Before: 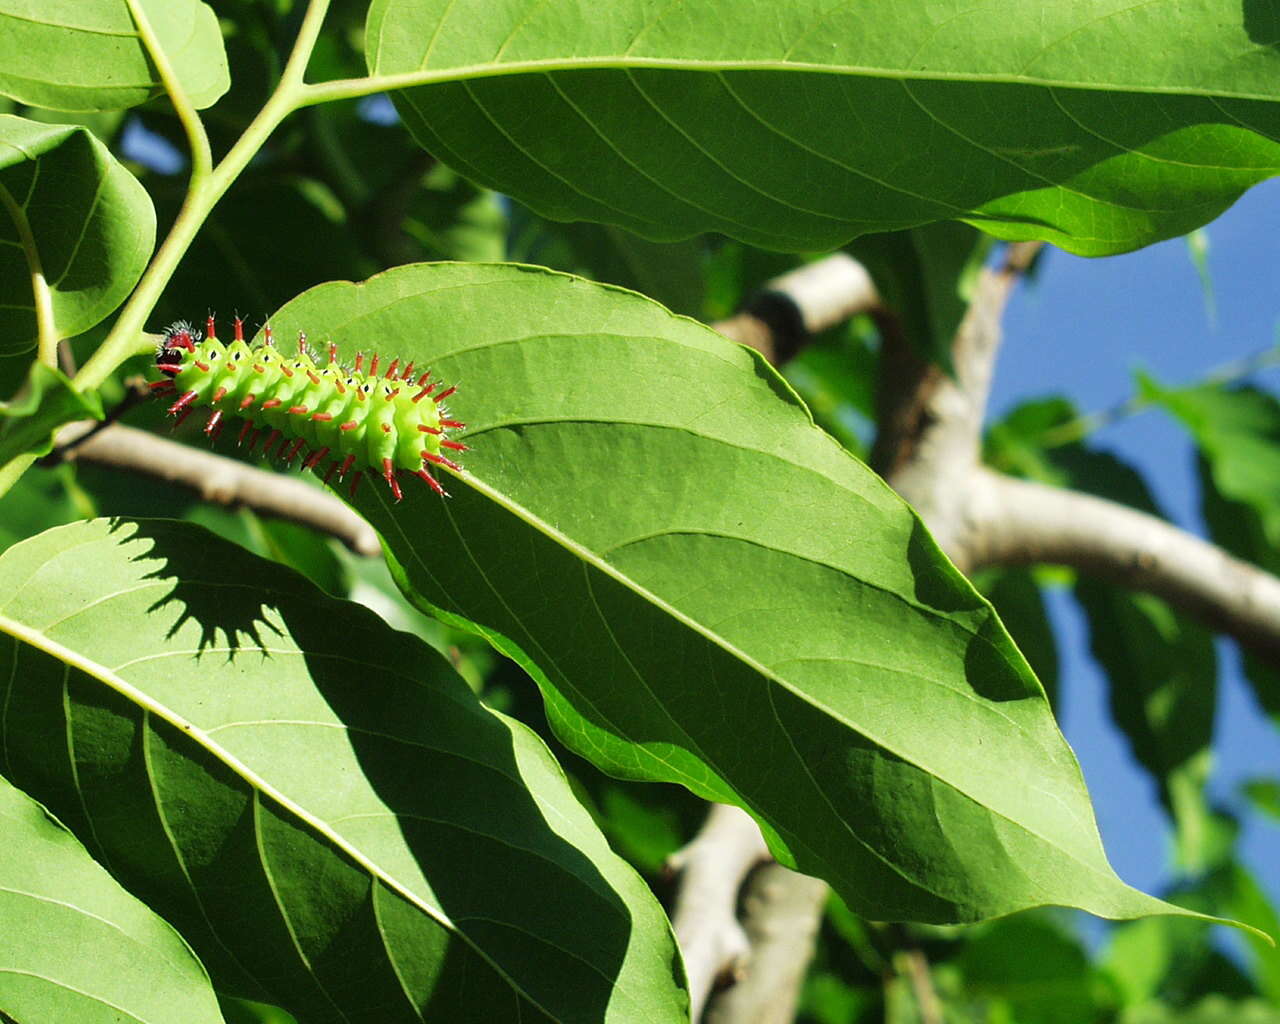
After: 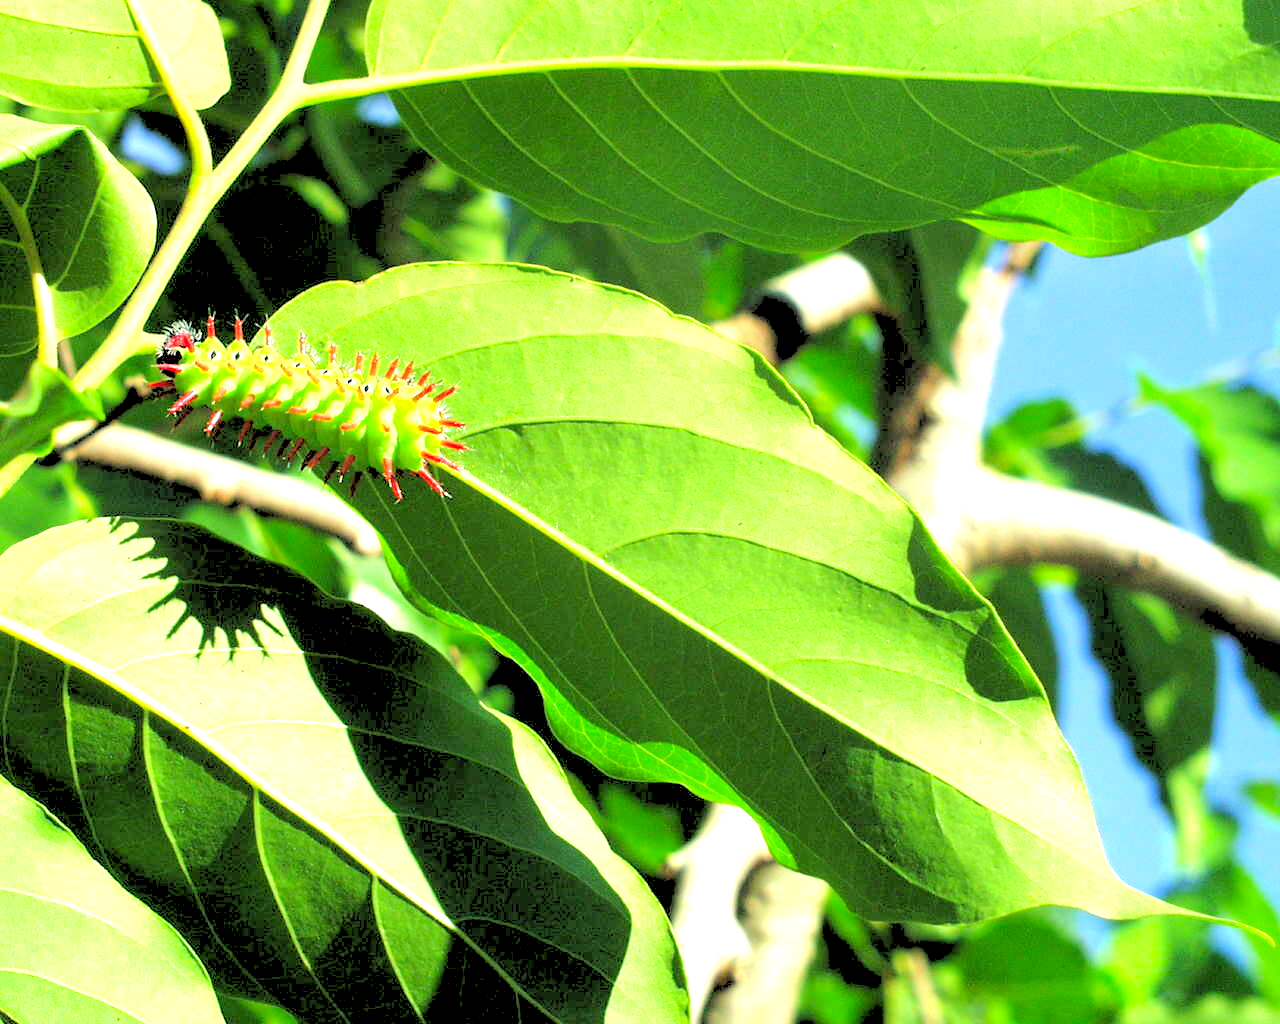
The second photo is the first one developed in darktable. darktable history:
vibrance: on, module defaults
rotate and perspective: automatic cropping original format, crop left 0, crop top 0
rgb levels: levels [[0.027, 0.429, 0.996], [0, 0.5, 1], [0, 0.5, 1]]
exposure: black level correction 0, exposure 1.2 EV, compensate highlight preservation false
